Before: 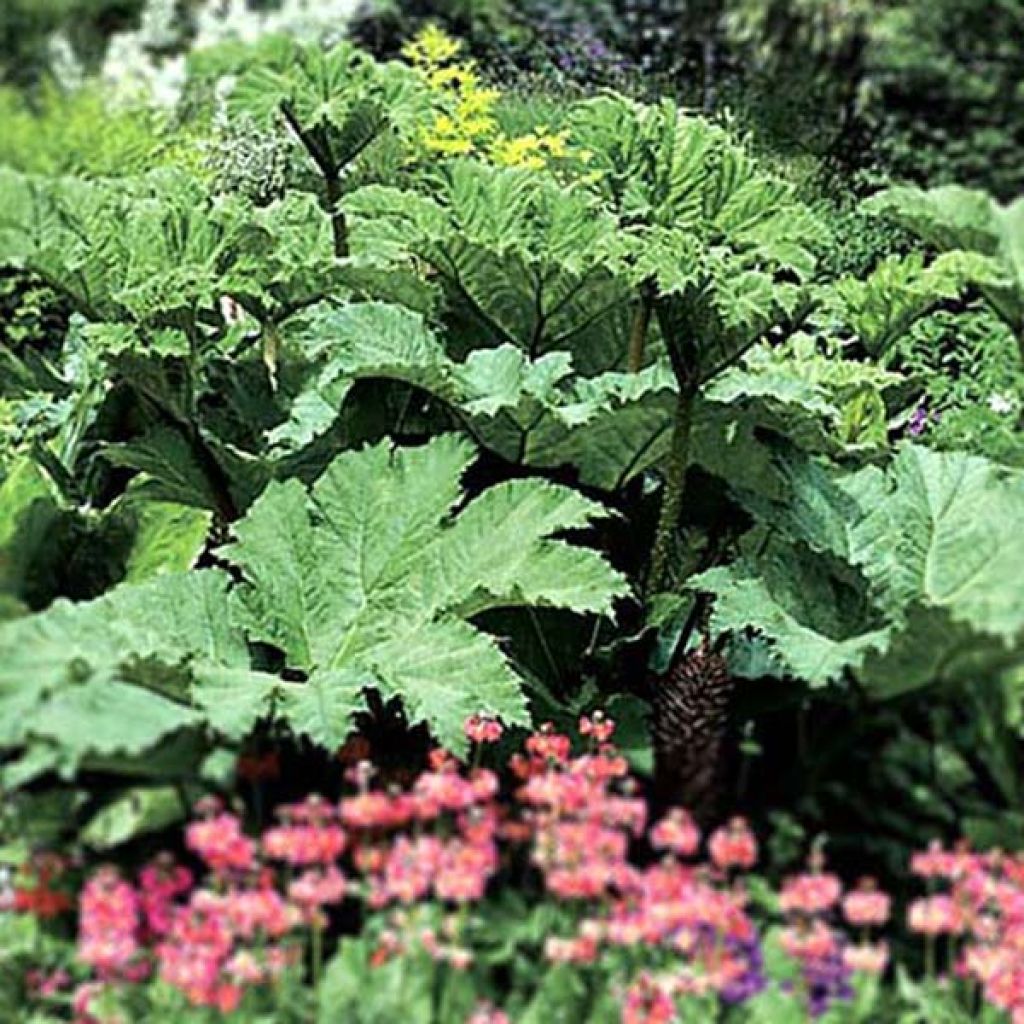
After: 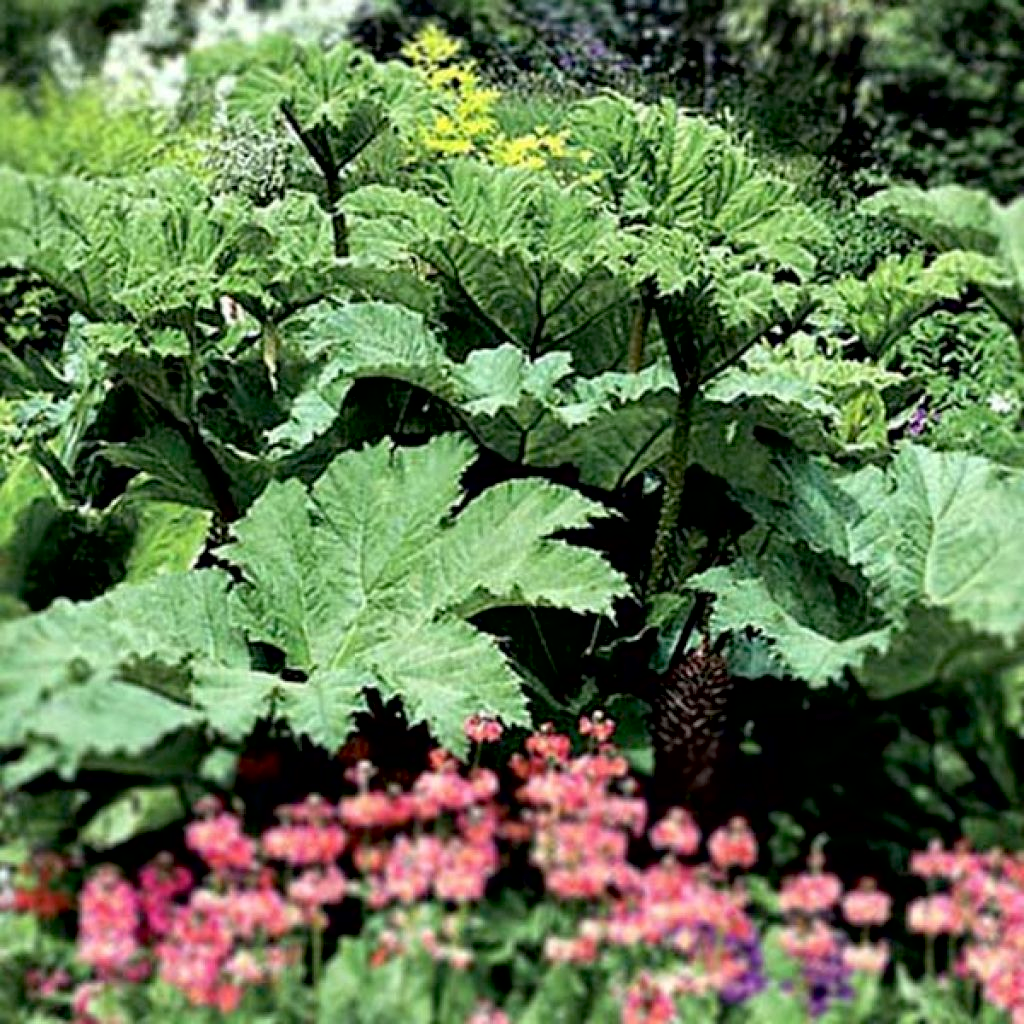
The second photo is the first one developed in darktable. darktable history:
local contrast: mode bilateral grid, contrast 10, coarseness 25, detail 110%, midtone range 0.2
exposure: black level correction 0.009, compensate highlight preservation false
